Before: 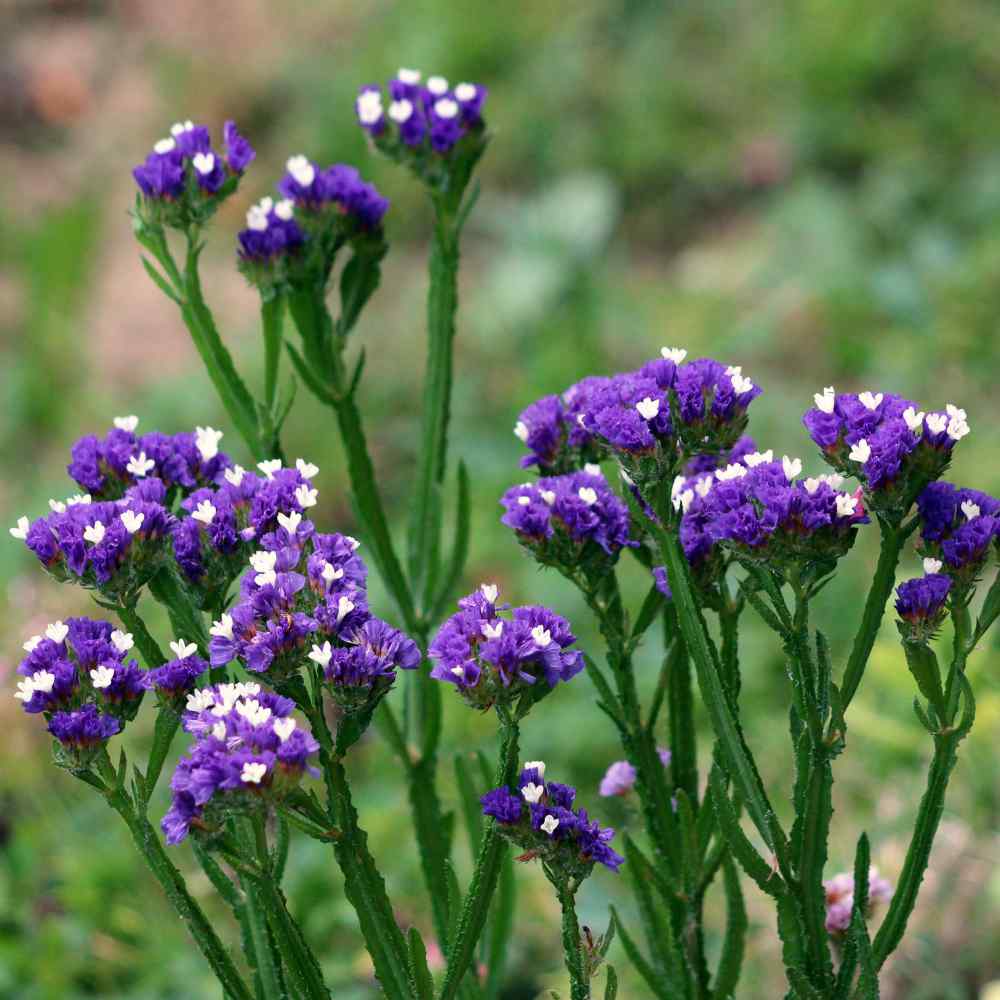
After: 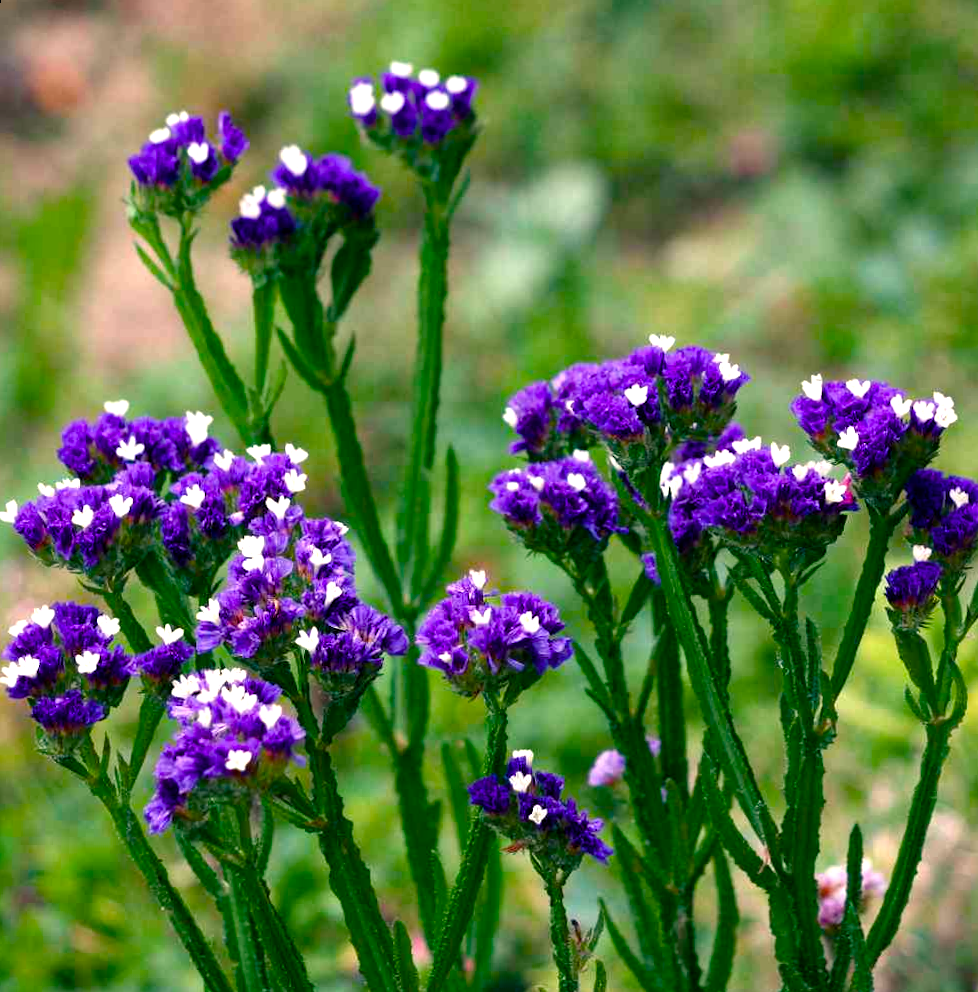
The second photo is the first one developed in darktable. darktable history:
color balance rgb: shadows lift › chroma 4.21%, shadows lift › hue 252.22°, highlights gain › chroma 1.36%, highlights gain › hue 50.24°, perceptual saturation grading › mid-tones 6.33%, perceptual saturation grading › shadows 72.44%, perceptual brilliance grading › highlights 11.59%, contrast 5.05%
rotate and perspective: rotation 0.226°, lens shift (vertical) -0.042, crop left 0.023, crop right 0.982, crop top 0.006, crop bottom 0.994
